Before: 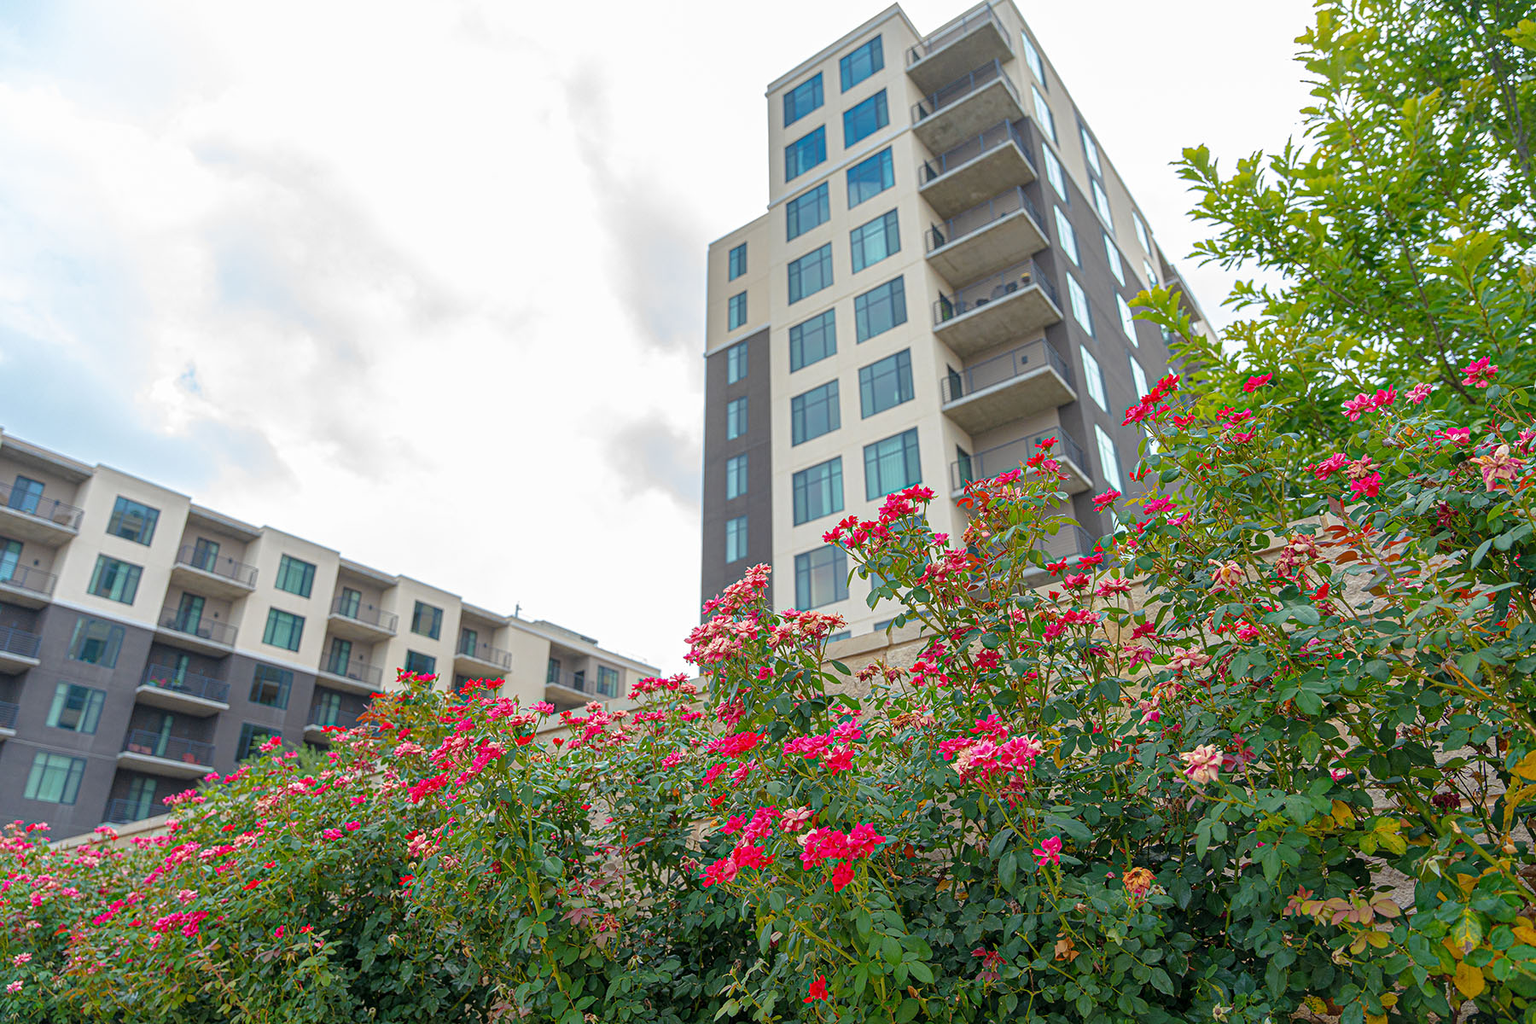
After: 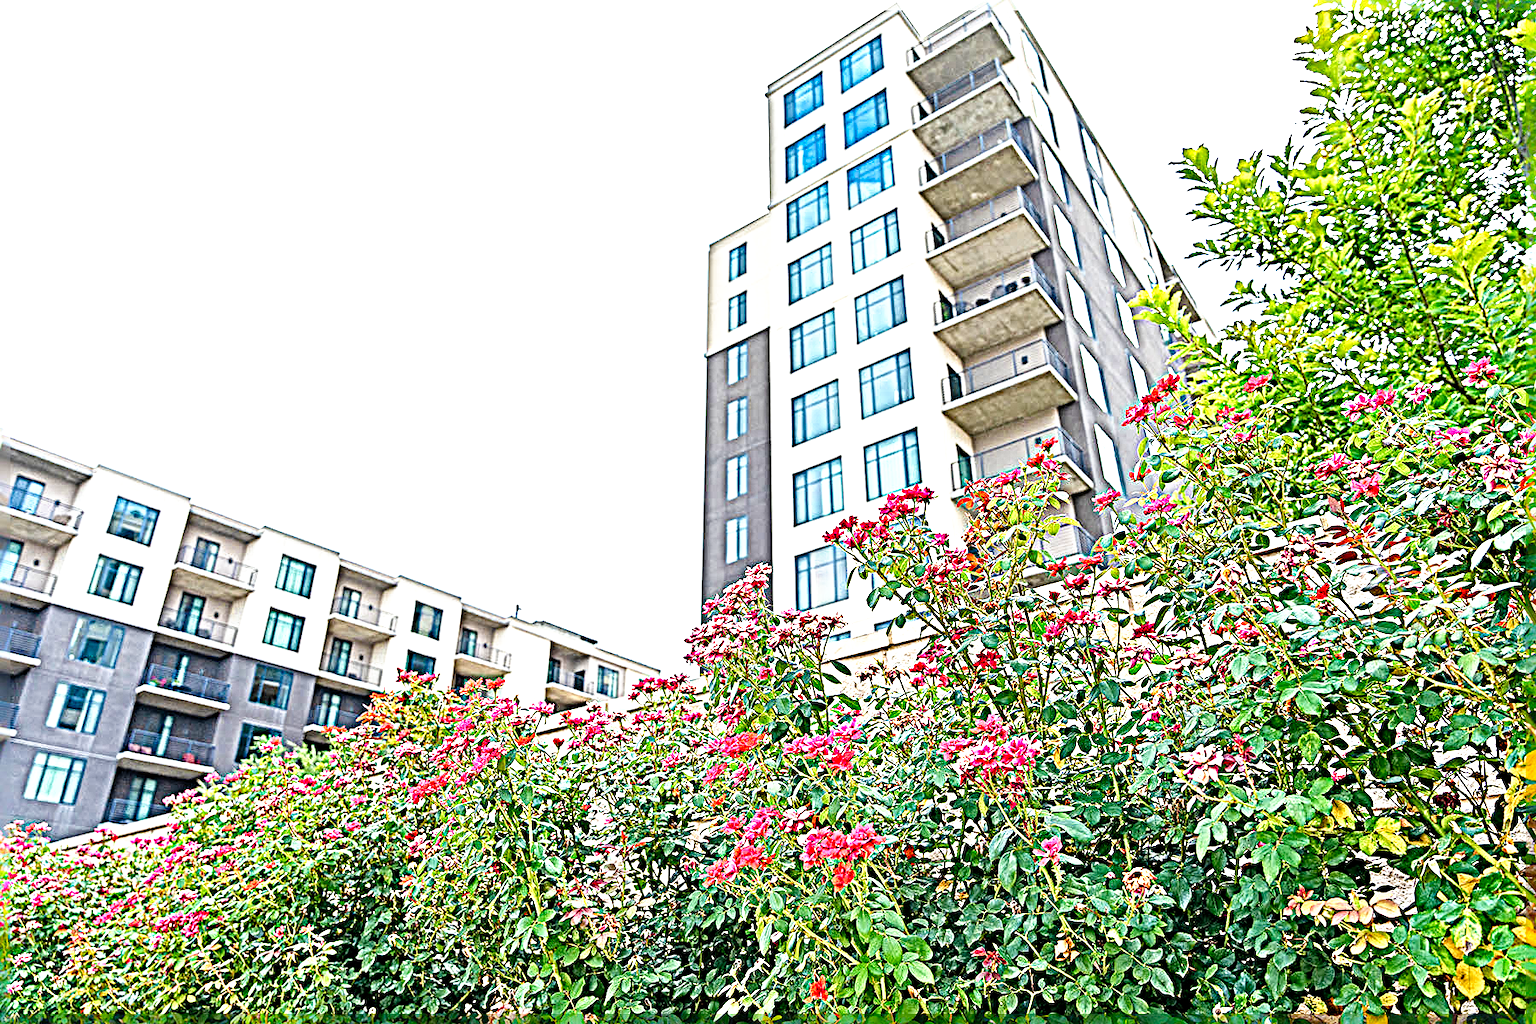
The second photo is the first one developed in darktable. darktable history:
tone curve: curves: ch0 [(0, 0) (0.003, 0.001) (0.011, 0.005) (0.025, 0.011) (0.044, 0.02) (0.069, 0.031) (0.1, 0.045) (0.136, 0.077) (0.177, 0.124) (0.224, 0.181) (0.277, 0.245) (0.335, 0.316) (0.399, 0.393) (0.468, 0.477) (0.543, 0.568) (0.623, 0.666) (0.709, 0.771) (0.801, 0.871) (0.898, 0.965) (1, 1)], preserve colors none
color balance rgb: perceptual saturation grading › global saturation 20%, perceptual saturation grading › highlights -25%, perceptual saturation grading › shadows 25%
exposure: black level correction 0, exposure 1.388 EV, compensate exposure bias true, compensate highlight preservation false
sharpen: radius 6.3, amount 1.8, threshold 0
